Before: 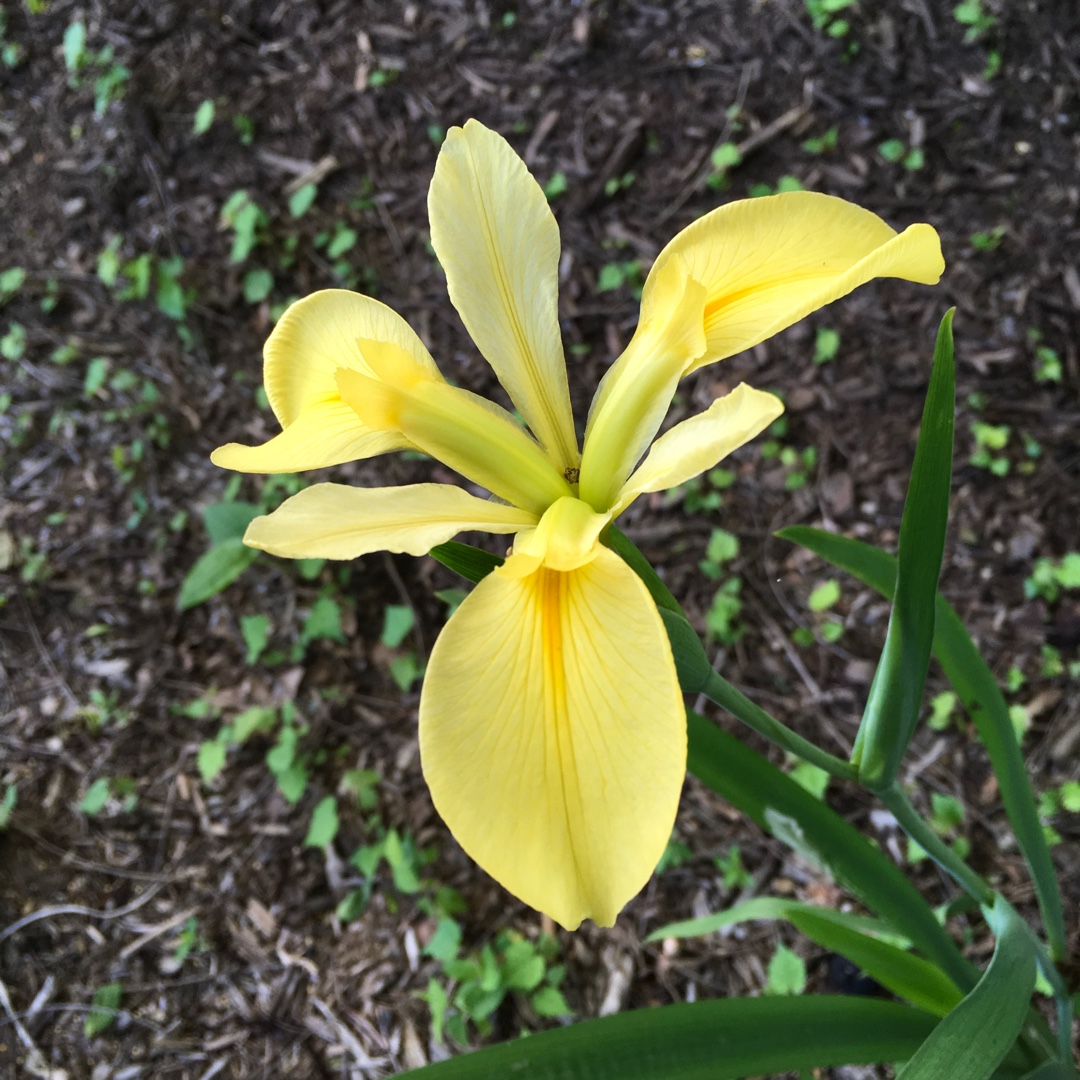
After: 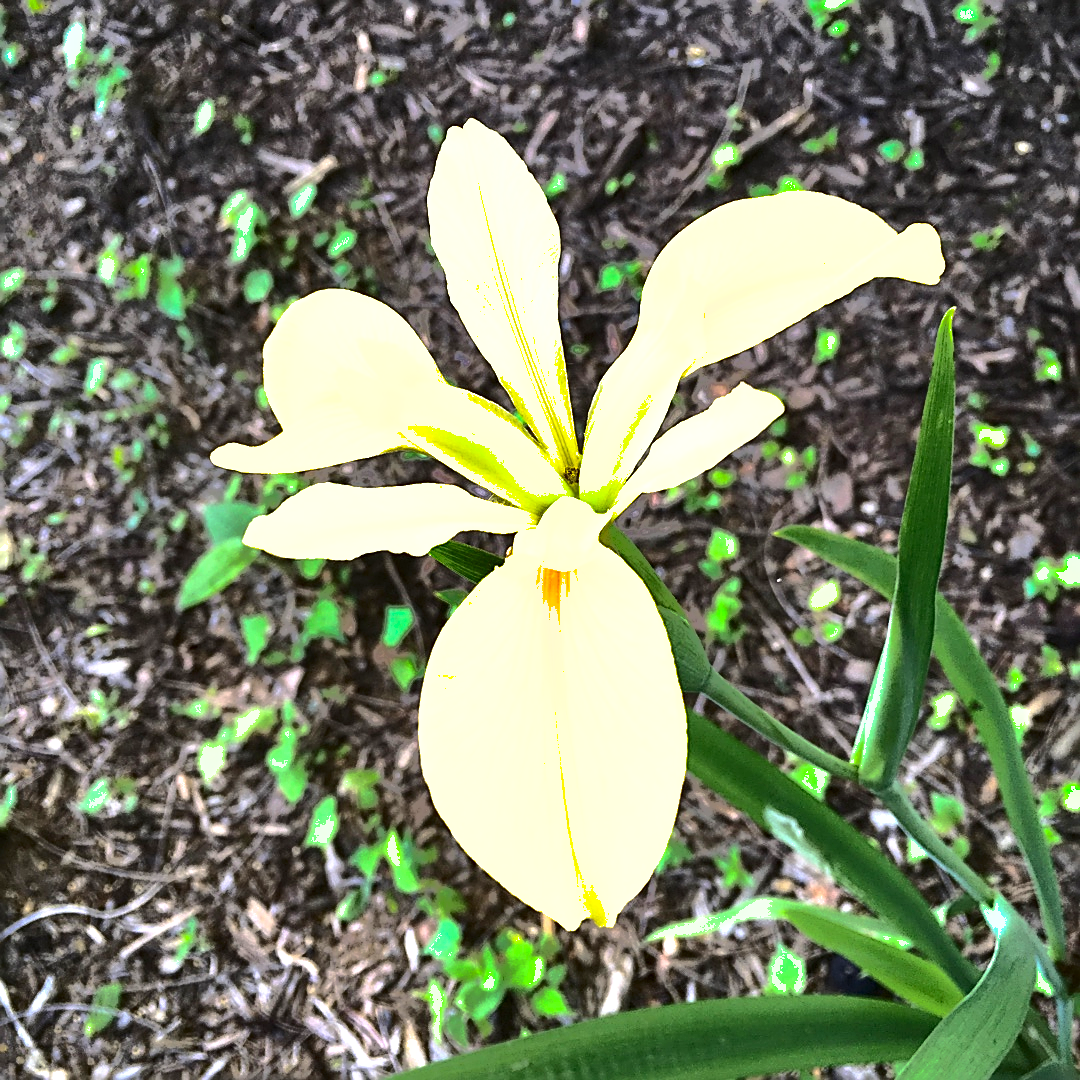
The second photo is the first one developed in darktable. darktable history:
contrast brightness saturation: contrast 0.381, brightness 0.105
exposure: black level correction 0, exposure 1.169 EV, compensate highlight preservation false
sharpen: amount 0.897
shadows and highlights: shadows -18.49, highlights -73.7
